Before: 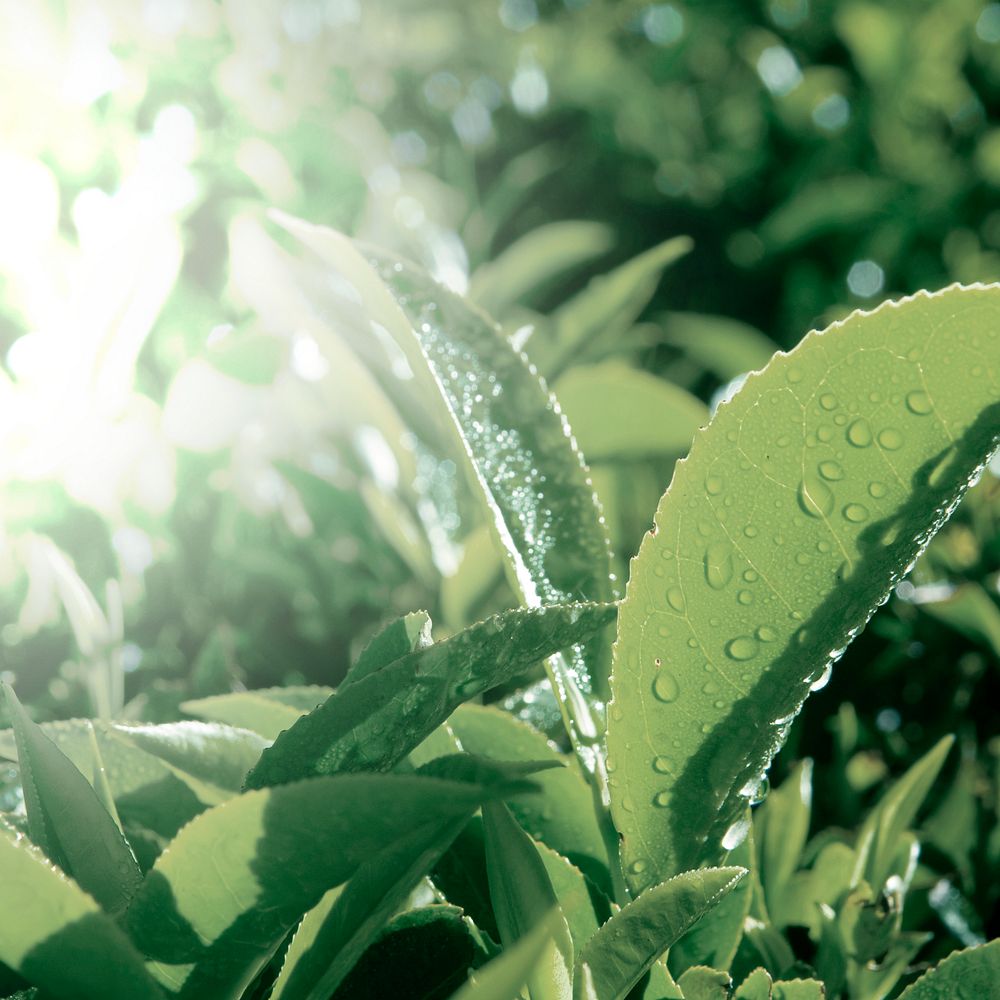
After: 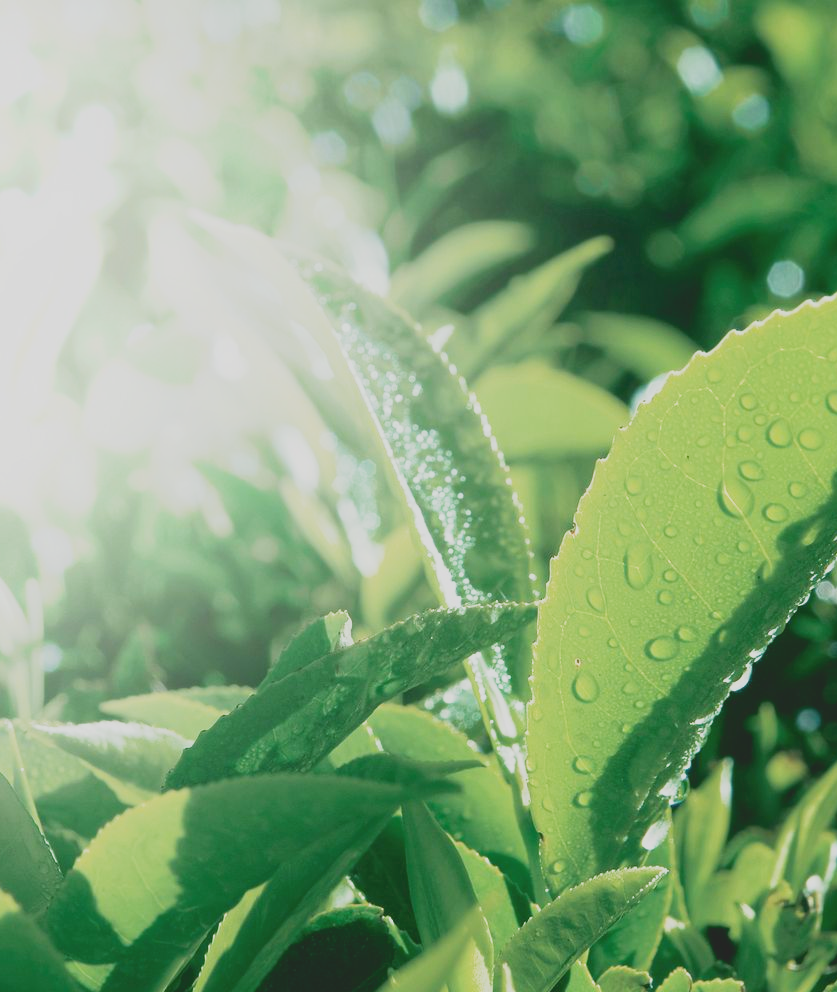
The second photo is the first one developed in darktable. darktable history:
crop: left 8.026%, right 7.374%
contrast brightness saturation: contrast -0.28
exposure: black level correction 0.001, exposure 0.14 EV, compensate highlight preservation false
base curve: curves: ch0 [(0, 0) (0.579, 0.807) (1, 1)], preserve colors none
